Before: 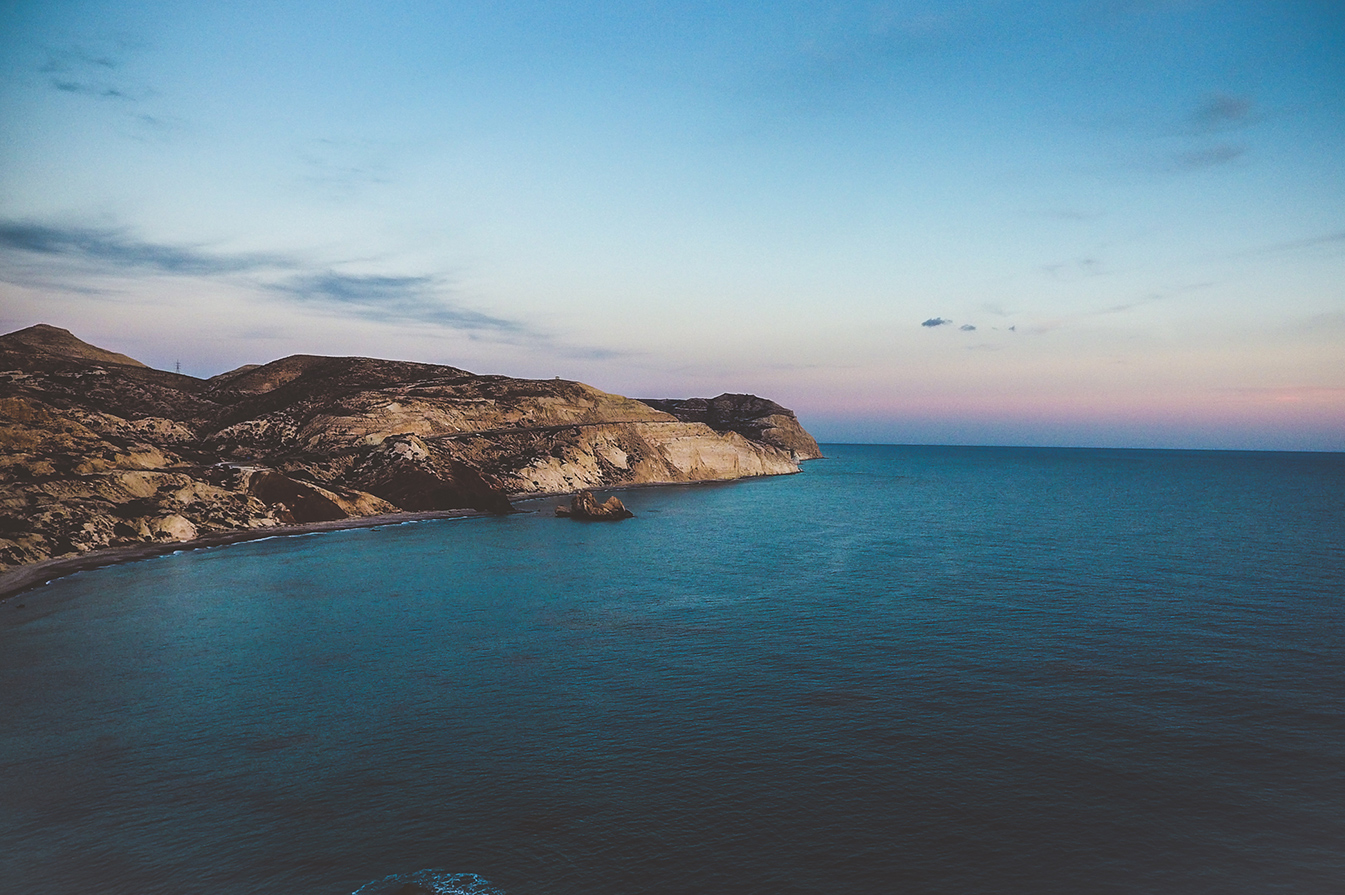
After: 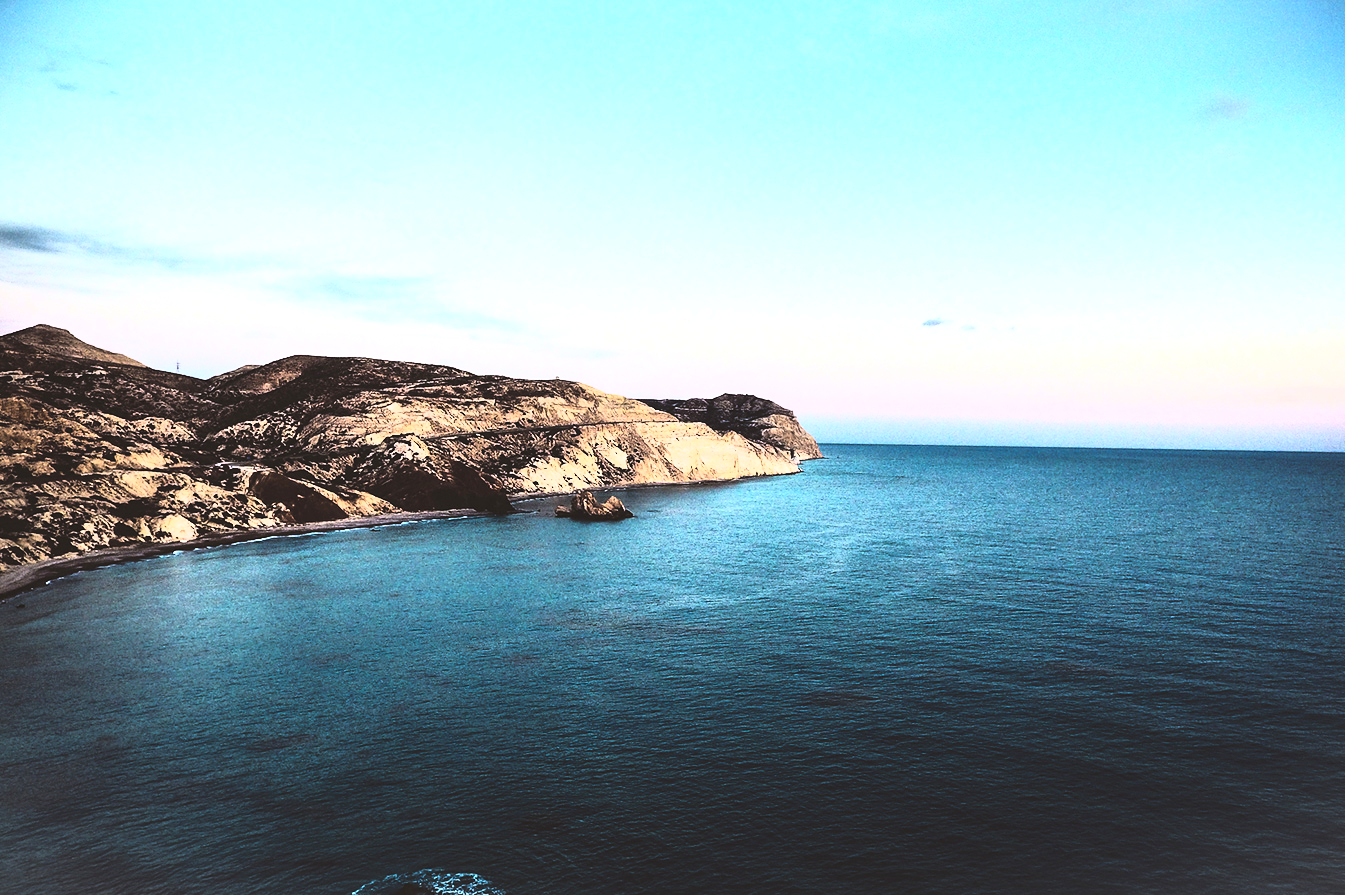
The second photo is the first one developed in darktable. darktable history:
exposure: exposure 0.945 EV, compensate highlight preservation false
tone curve: curves: ch0 [(0, 0) (0.003, 0.003) (0.011, 0.006) (0.025, 0.012) (0.044, 0.02) (0.069, 0.023) (0.1, 0.029) (0.136, 0.037) (0.177, 0.058) (0.224, 0.084) (0.277, 0.137) (0.335, 0.209) (0.399, 0.336) (0.468, 0.478) (0.543, 0.63) (0.623, 0.789) (0.709, 0.903) (0.801, 0.967) (0.898, 0.987) (1, 1)], color space Lab, independent channels, preserve colors none
